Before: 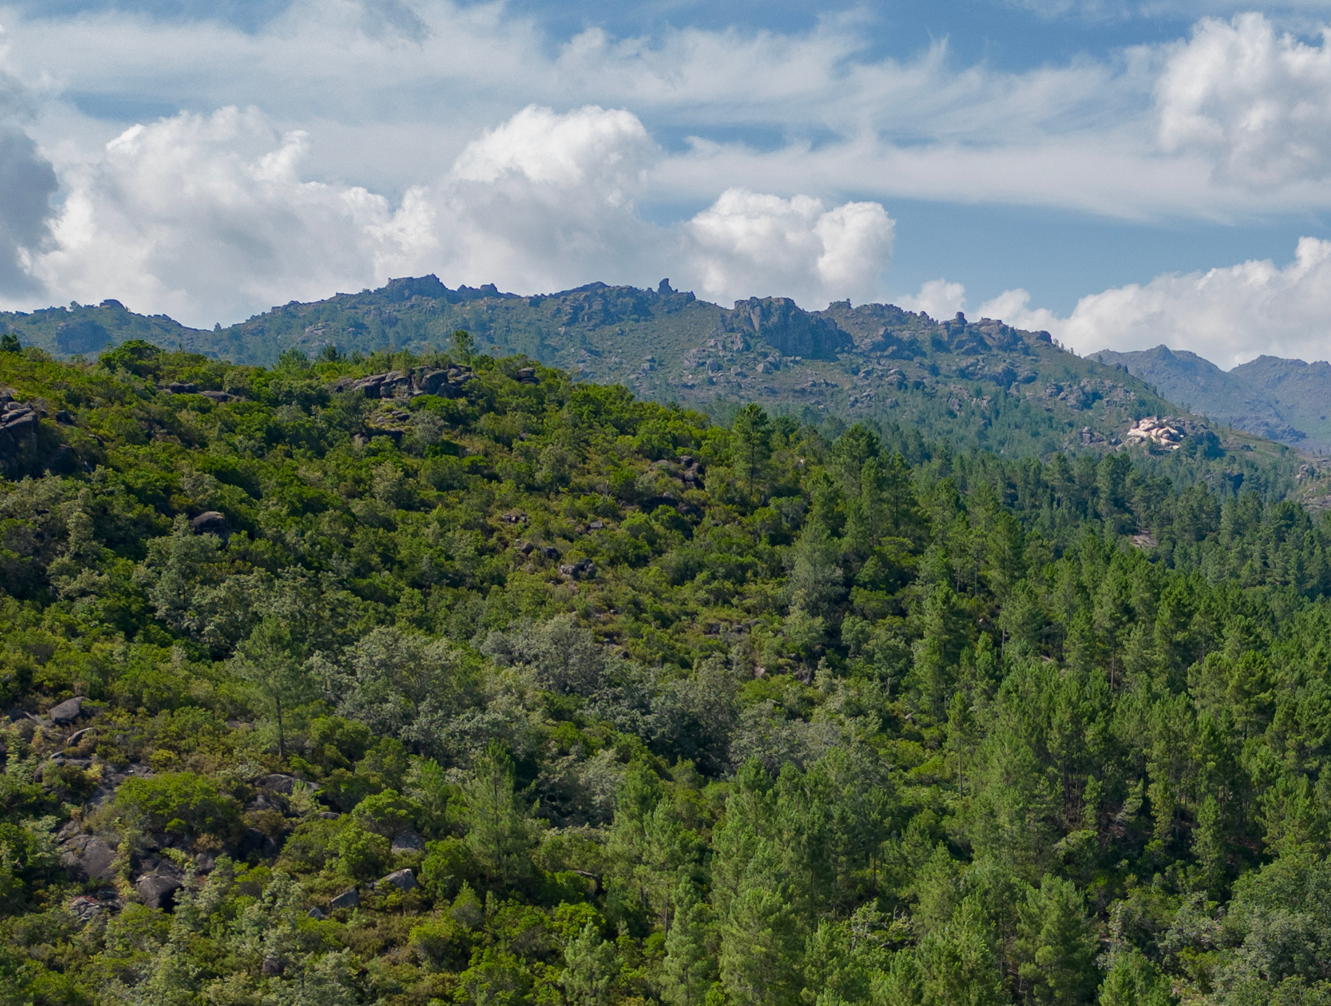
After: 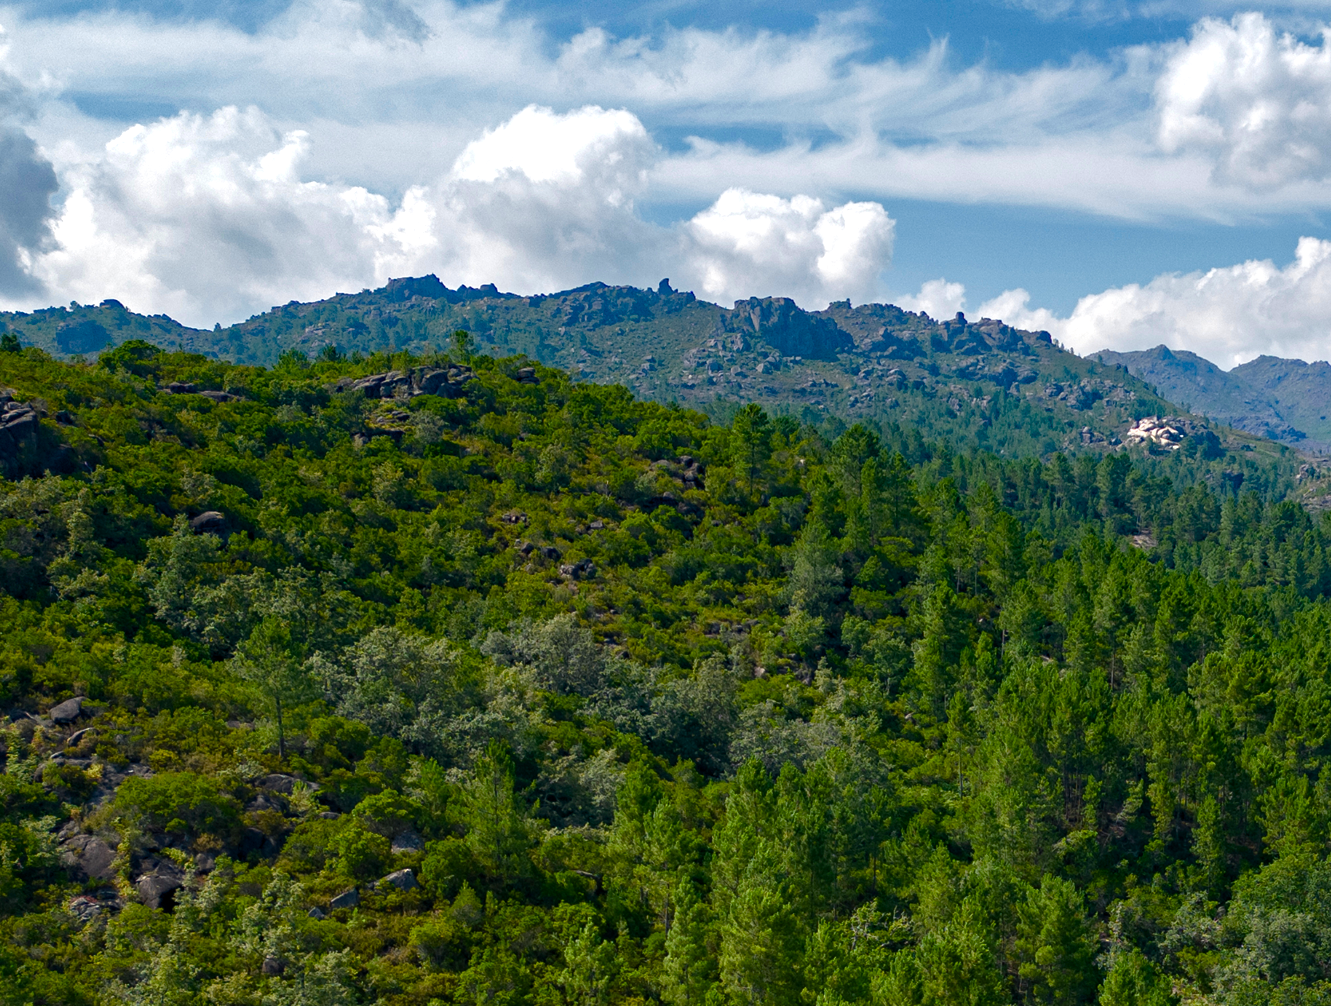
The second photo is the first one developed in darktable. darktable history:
haze removal: compatibility mode true, adaptive false
color balance rgb: shadows lift › chroma 2%, shadows lift › hue 219.52°, perceptual saturation grading › global saturation 20%, perceptual saturation grading › highlights -25.763%, perceptual saturation grading › shadows 49.787%, perceptual brilliance grading › global brilliance 15.475%, perceptual brilliance grading › shadows -35.458%
